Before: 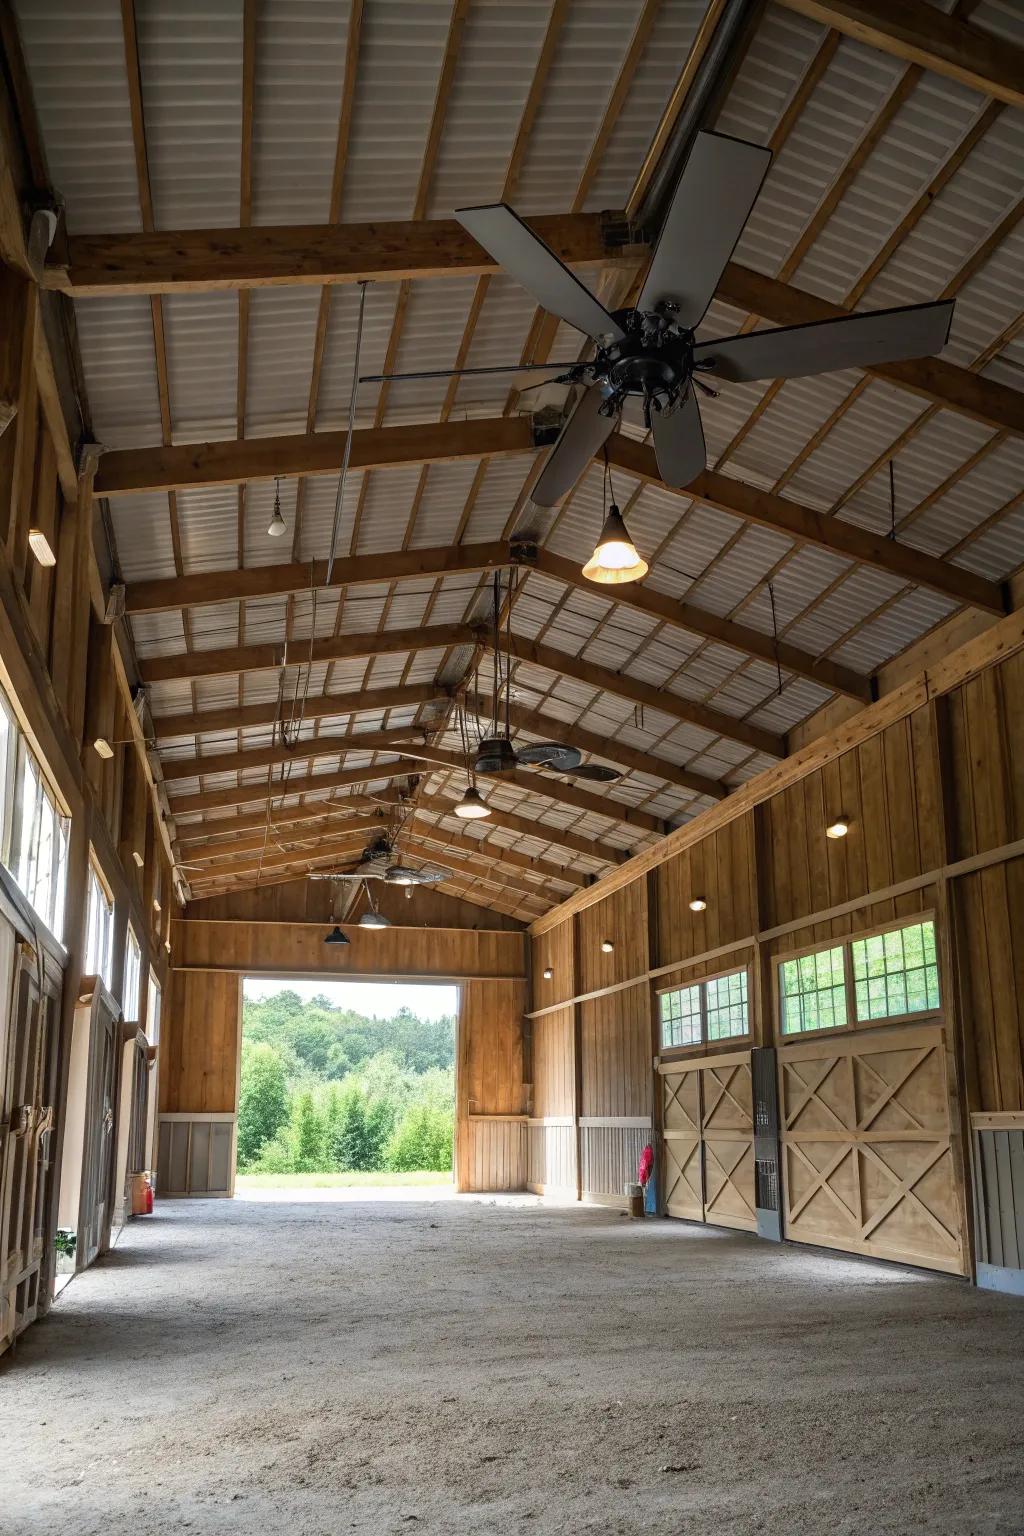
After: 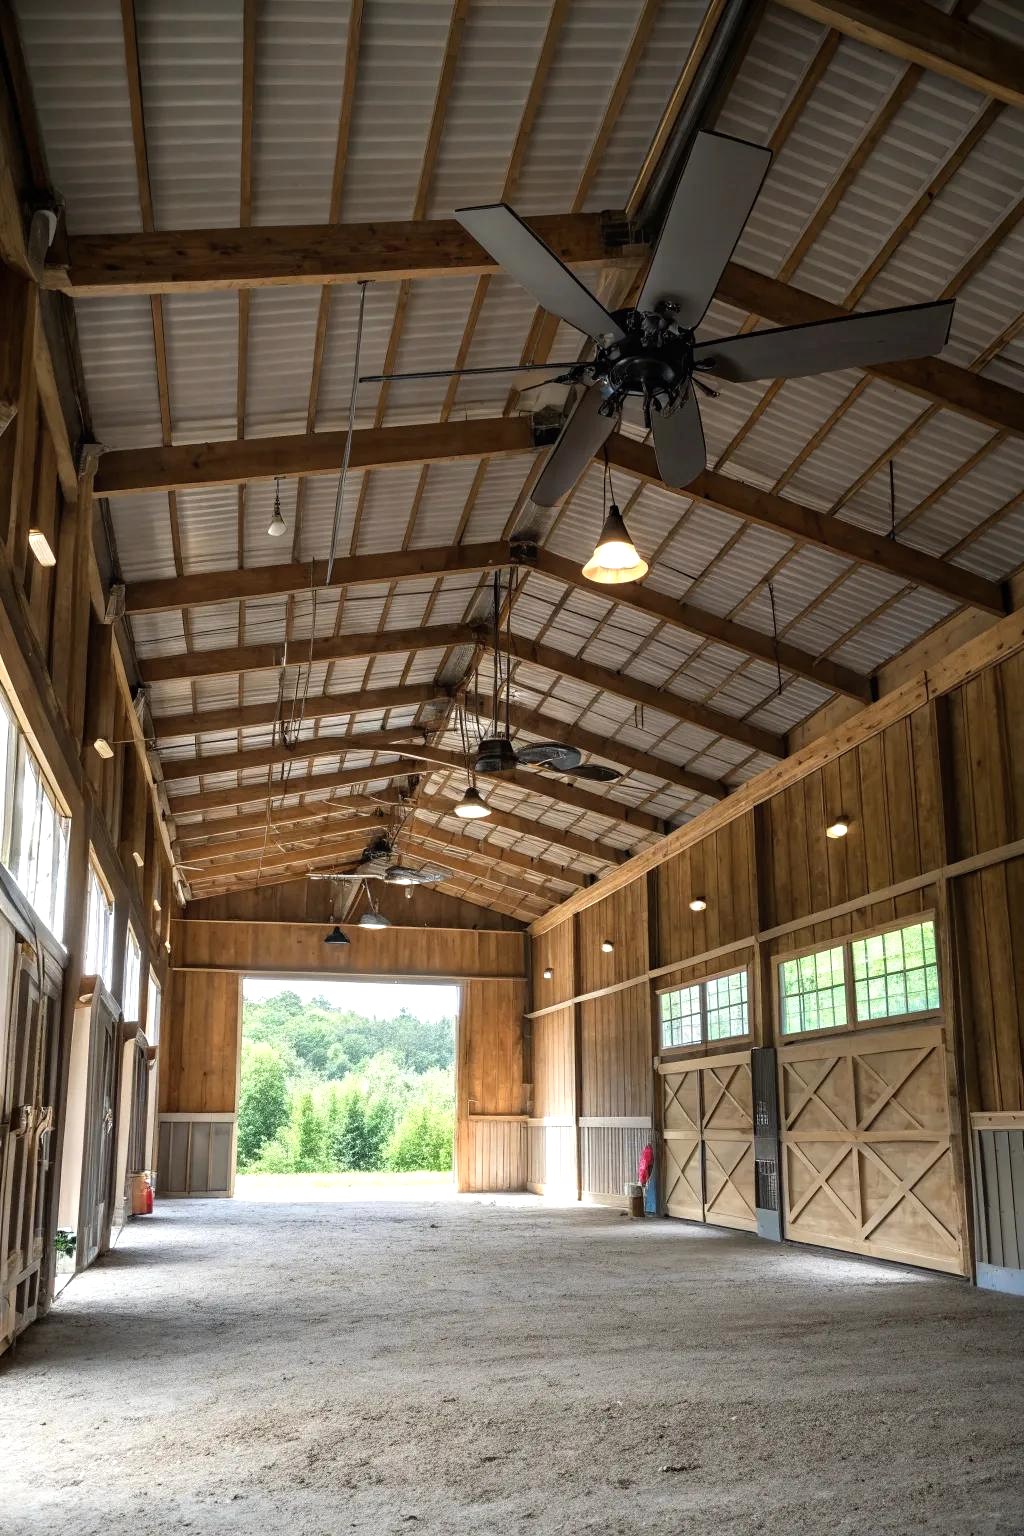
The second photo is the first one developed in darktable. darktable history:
contrast brightness saturation: saturation -0.059
tone equalizer: -8 EV -0.444 EV, -7 EV -0.39 EV, -6 EV -0.306 EV, -5 EV -0.223 EV, -3 EV 0.253 EV, -2 EV 0.35 EV, -1 EV 0.384 EV, +0 EV 0.413 EV
